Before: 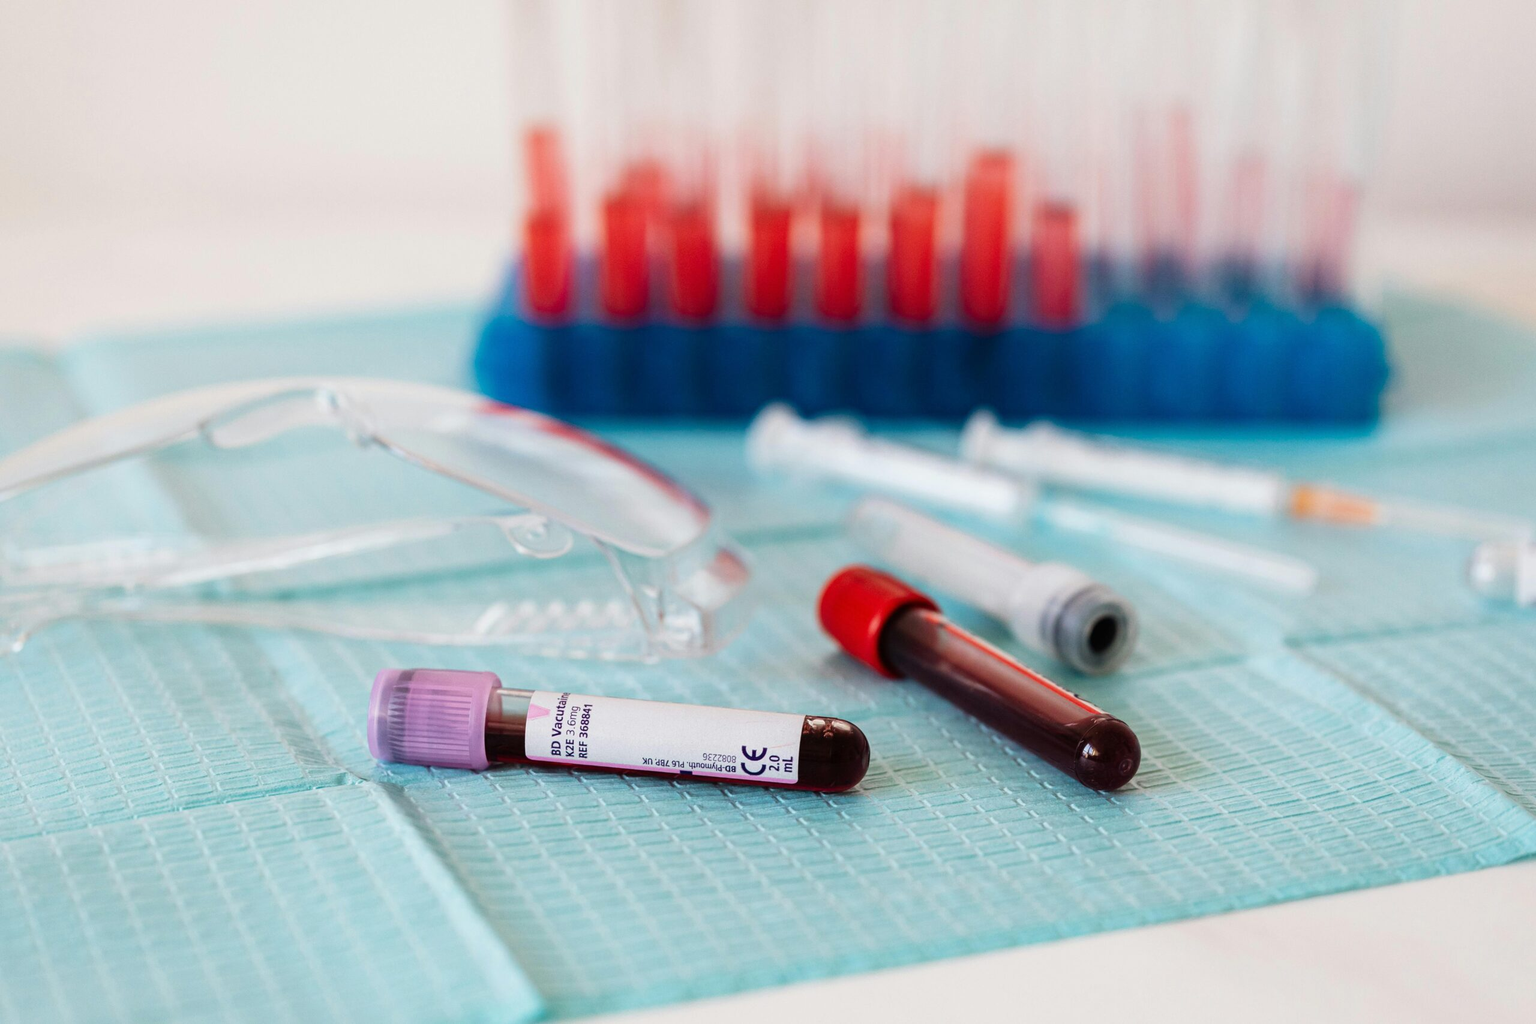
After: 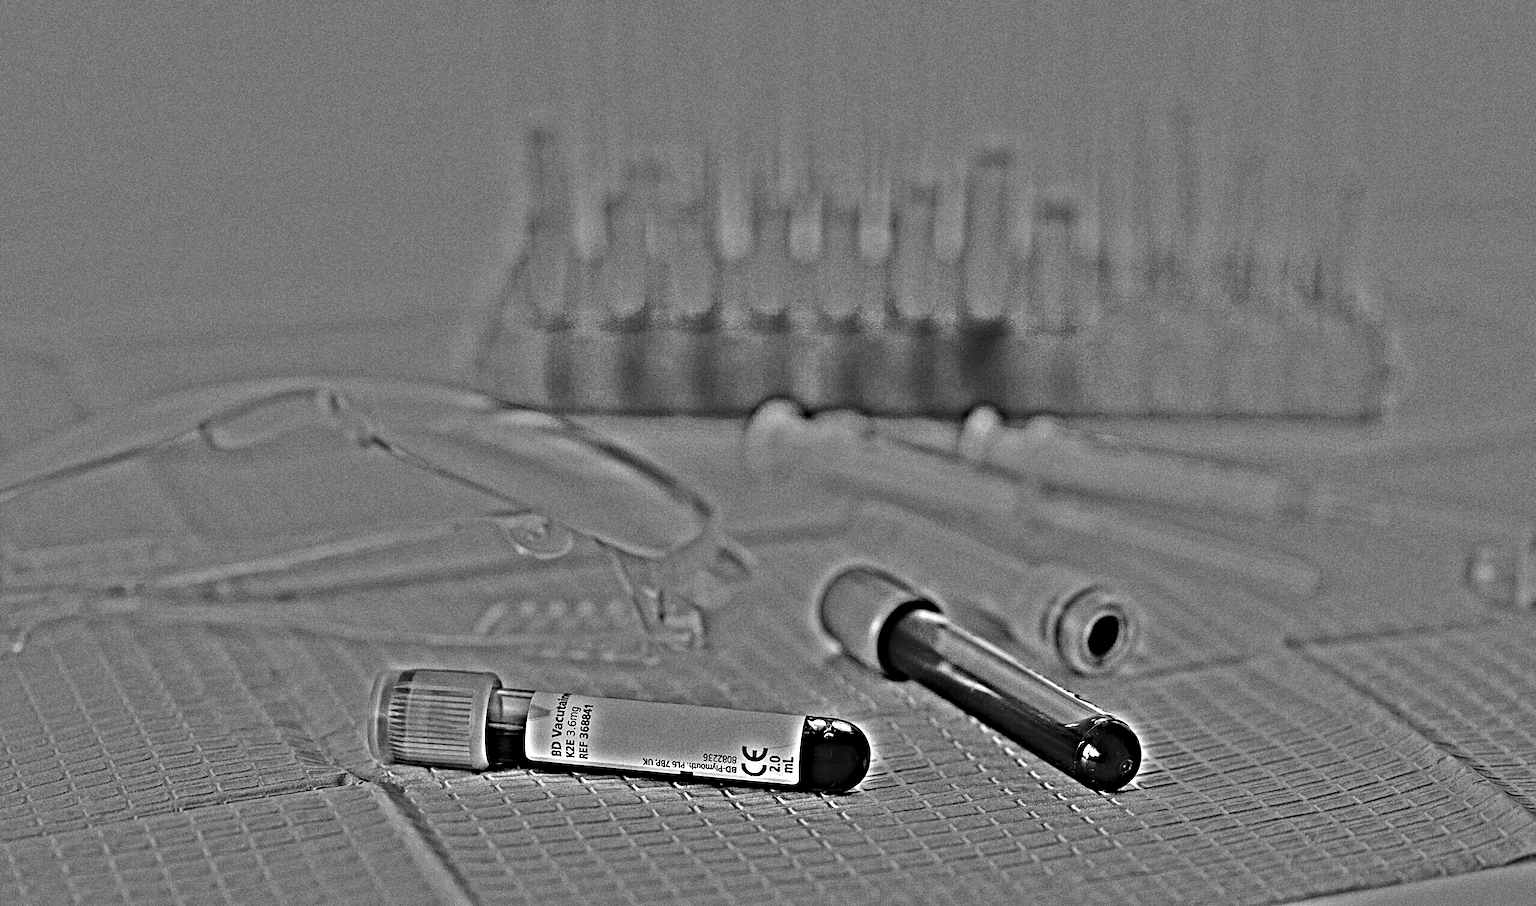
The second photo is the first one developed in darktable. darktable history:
highpass: on, module defaults
crop and rotate: top 0%, bottom 11.49%
haze removal: compatibility mode true, adaptive false
sharpen: on, module defaults
exposure: black level correction 0.029, exposure -0.073 EV, compensate highlight preservation false
grain: strength 49.07%
